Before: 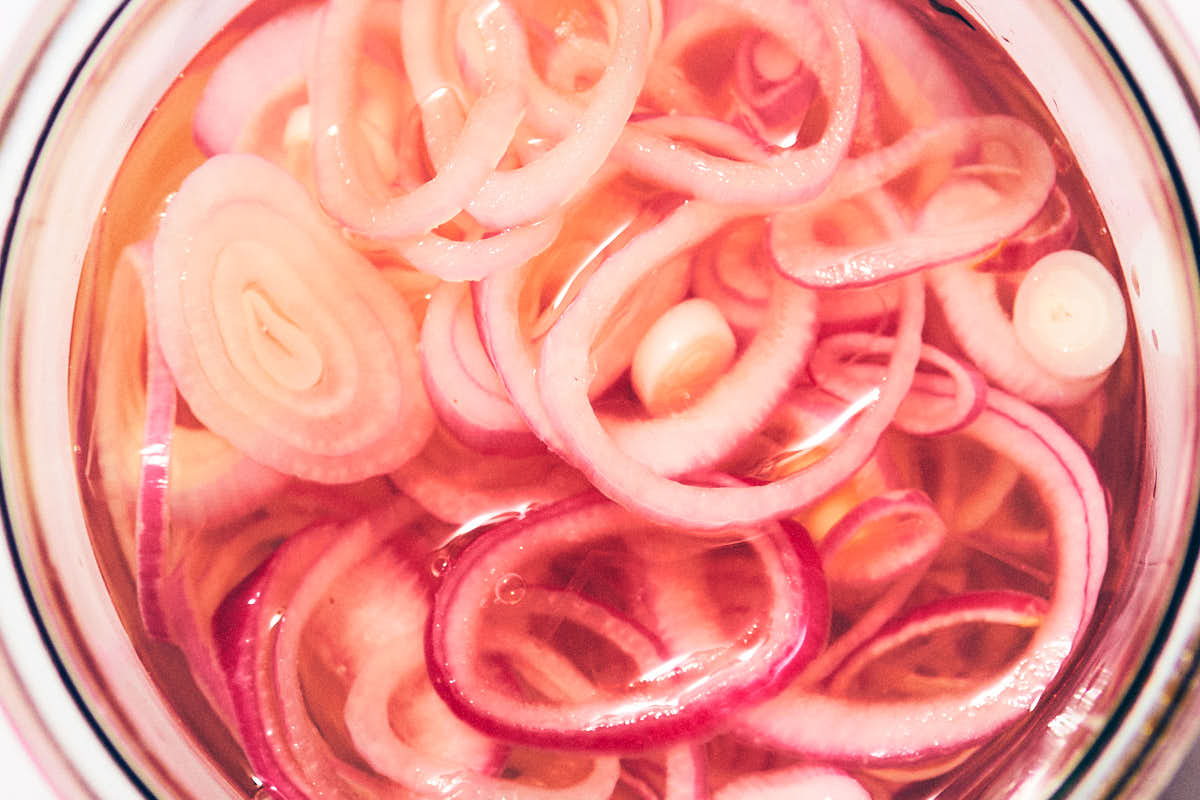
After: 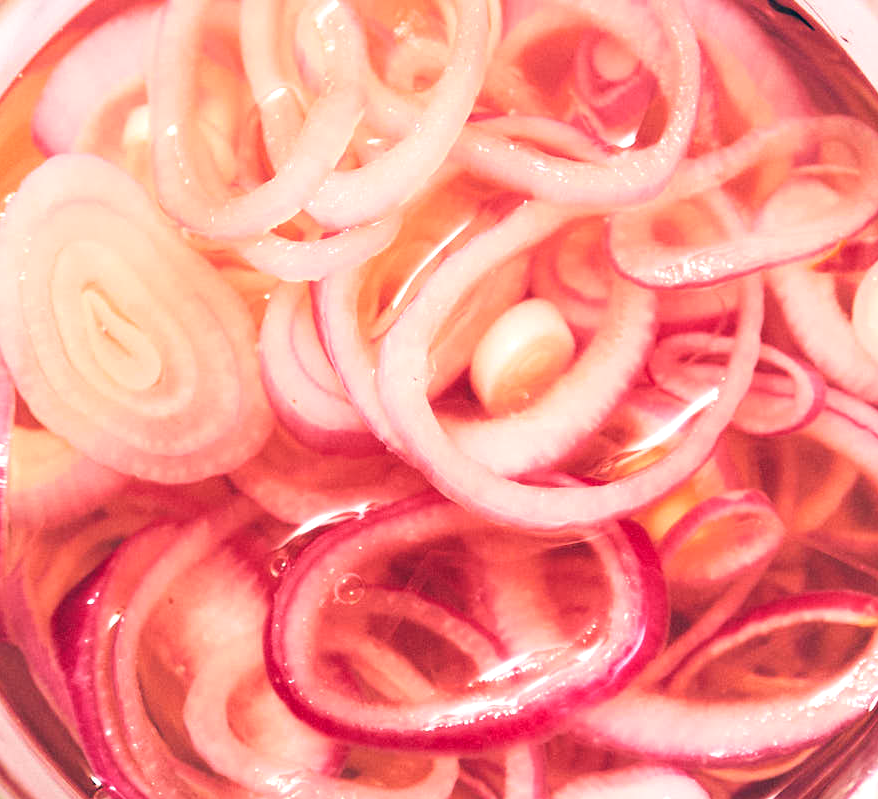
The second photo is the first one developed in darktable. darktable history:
levels: levels [0, 0.474, 0.947]
crop: left 13.443%, right 13.31%
